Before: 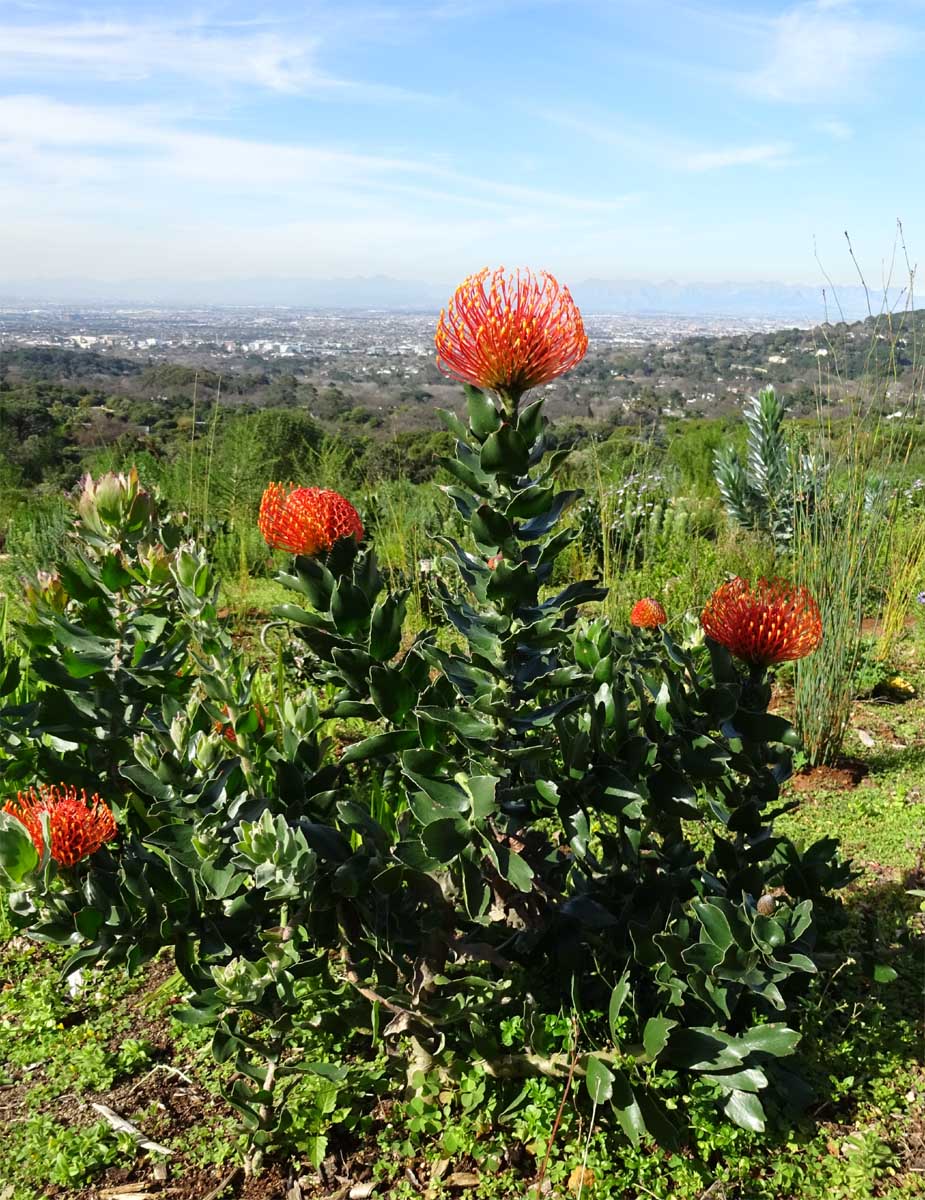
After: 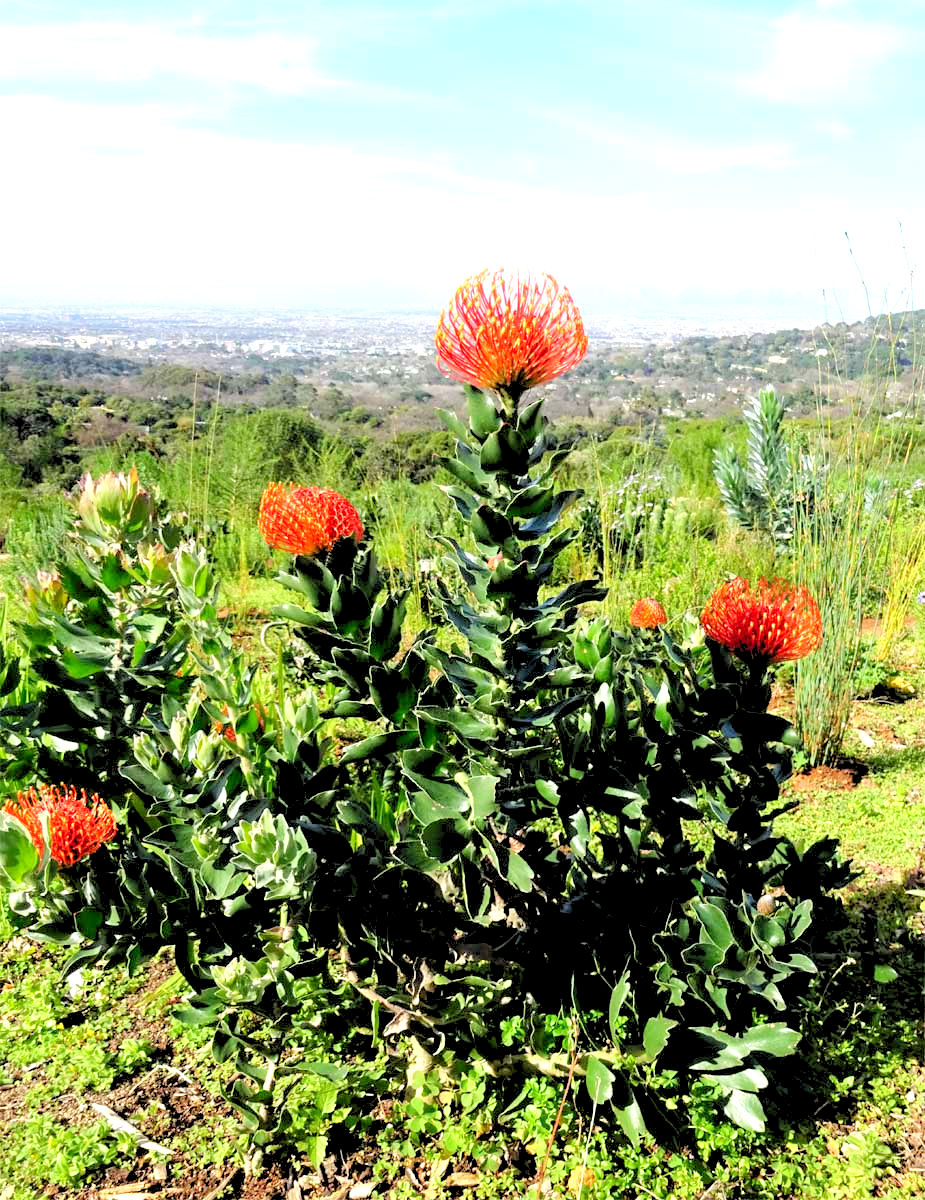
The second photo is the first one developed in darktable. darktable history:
levels: levels [0.072, 0.414, 0.976]
tone equalizer: -8 EV -0.732 EV, -7 EV -0.685 EV, -6 EV -0.615 EV, -5 EV -0.42 EV, -3 EV 0.383 EV, -2 EV 0.6 EV, -1 EV 0.694 EV, +0 EV 0.72 EV
